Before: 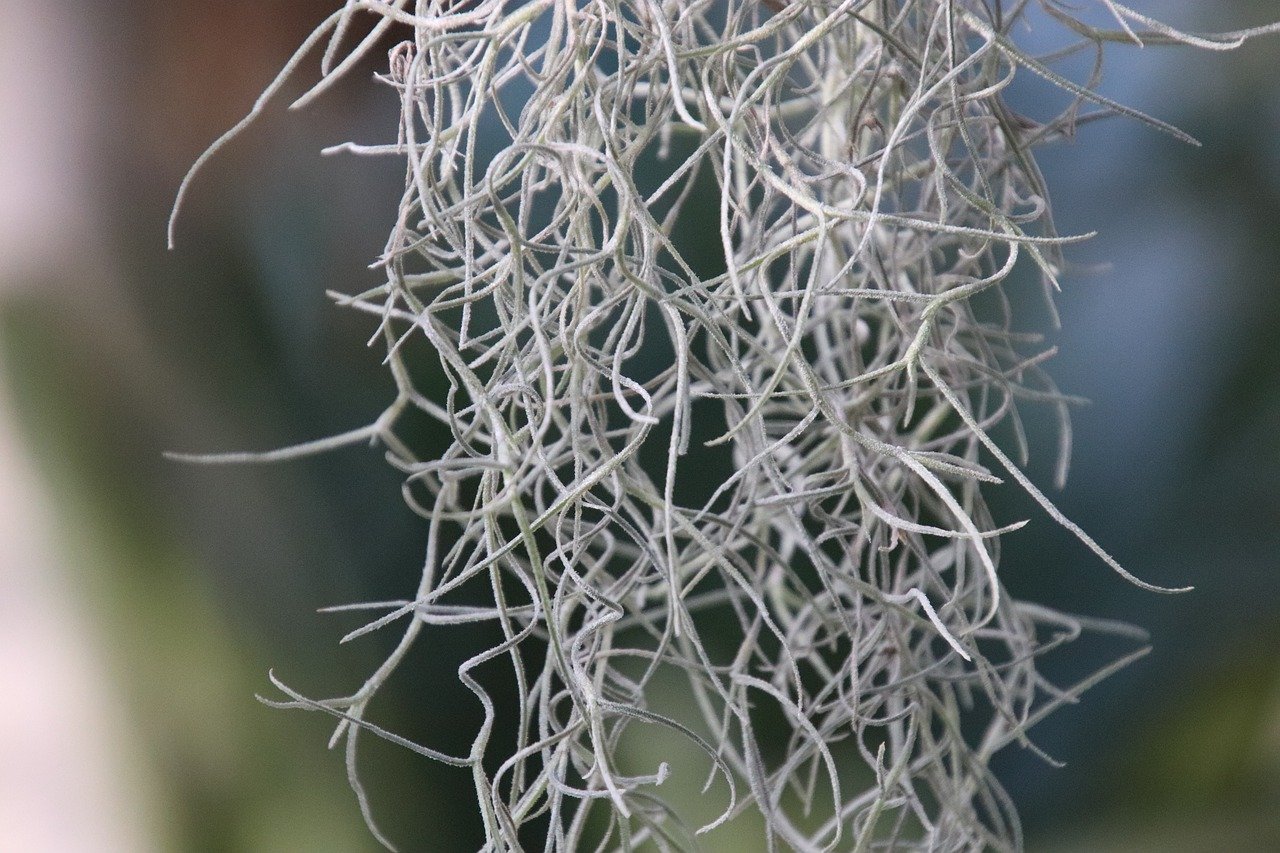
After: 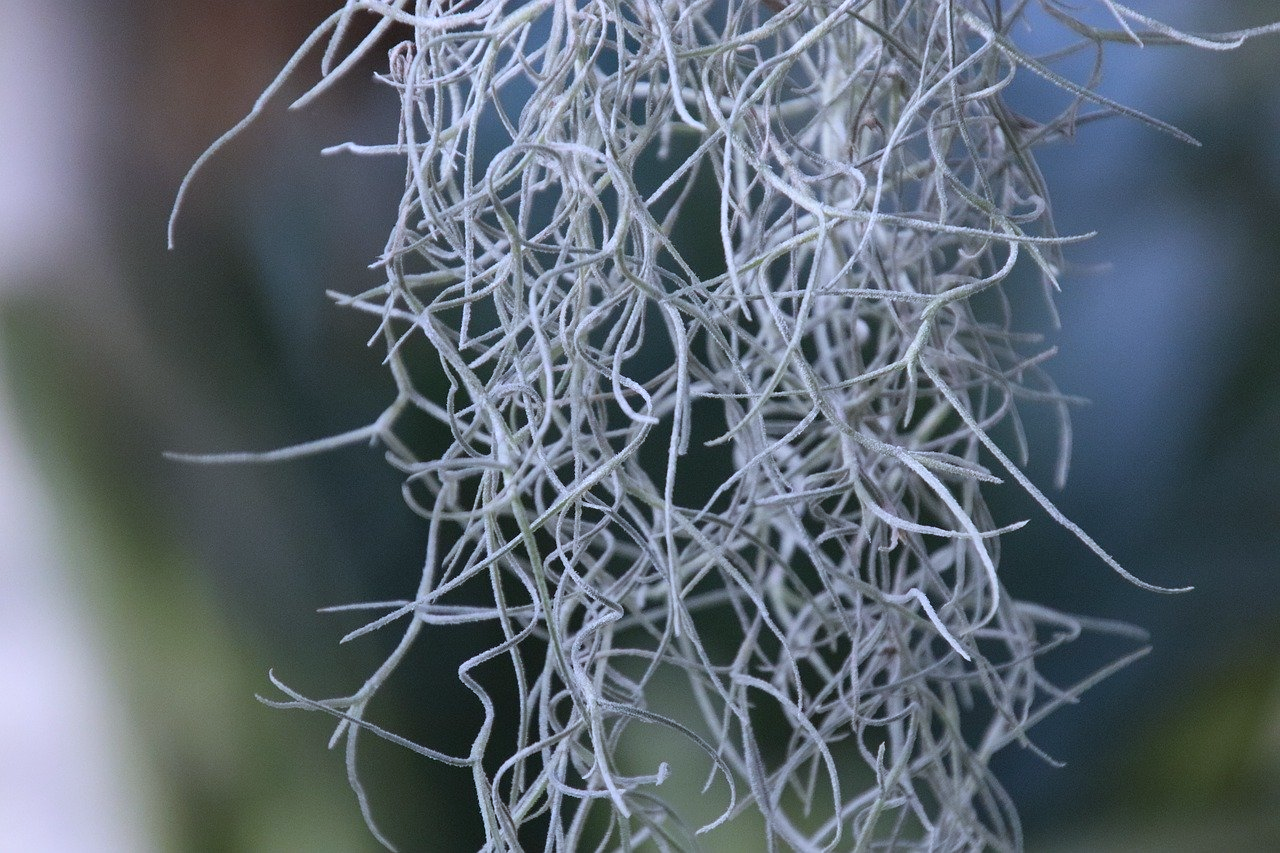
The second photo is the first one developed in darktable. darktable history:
exposure: exposure -0.177 EV, compensate highlight preservation false
white balance: red 0.926, green 1.003, blue 1.133
